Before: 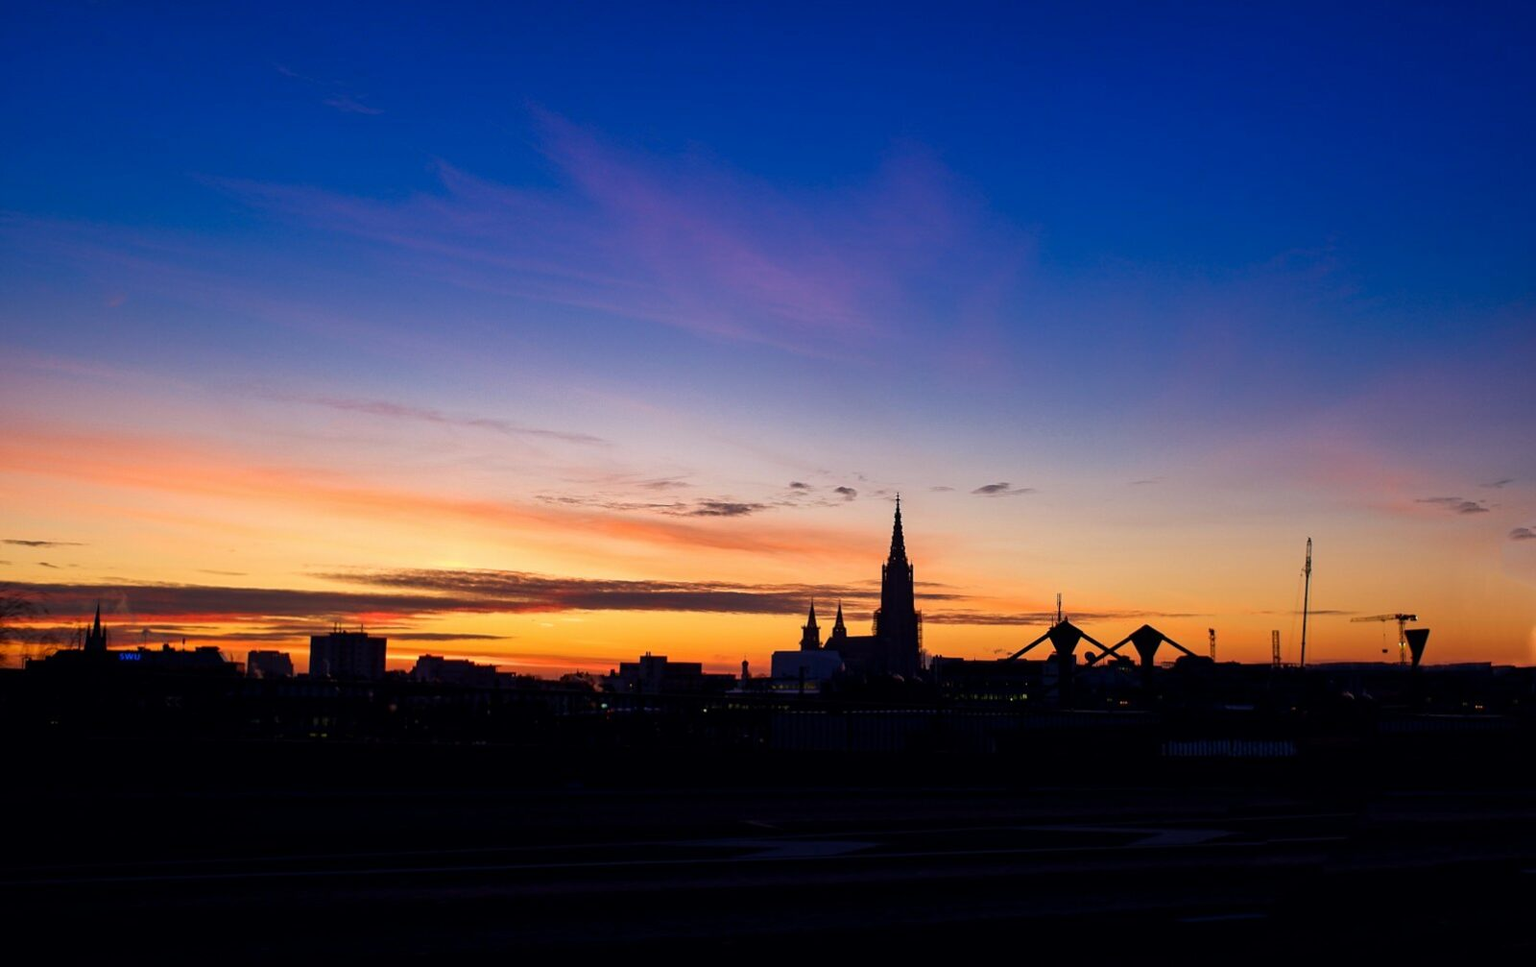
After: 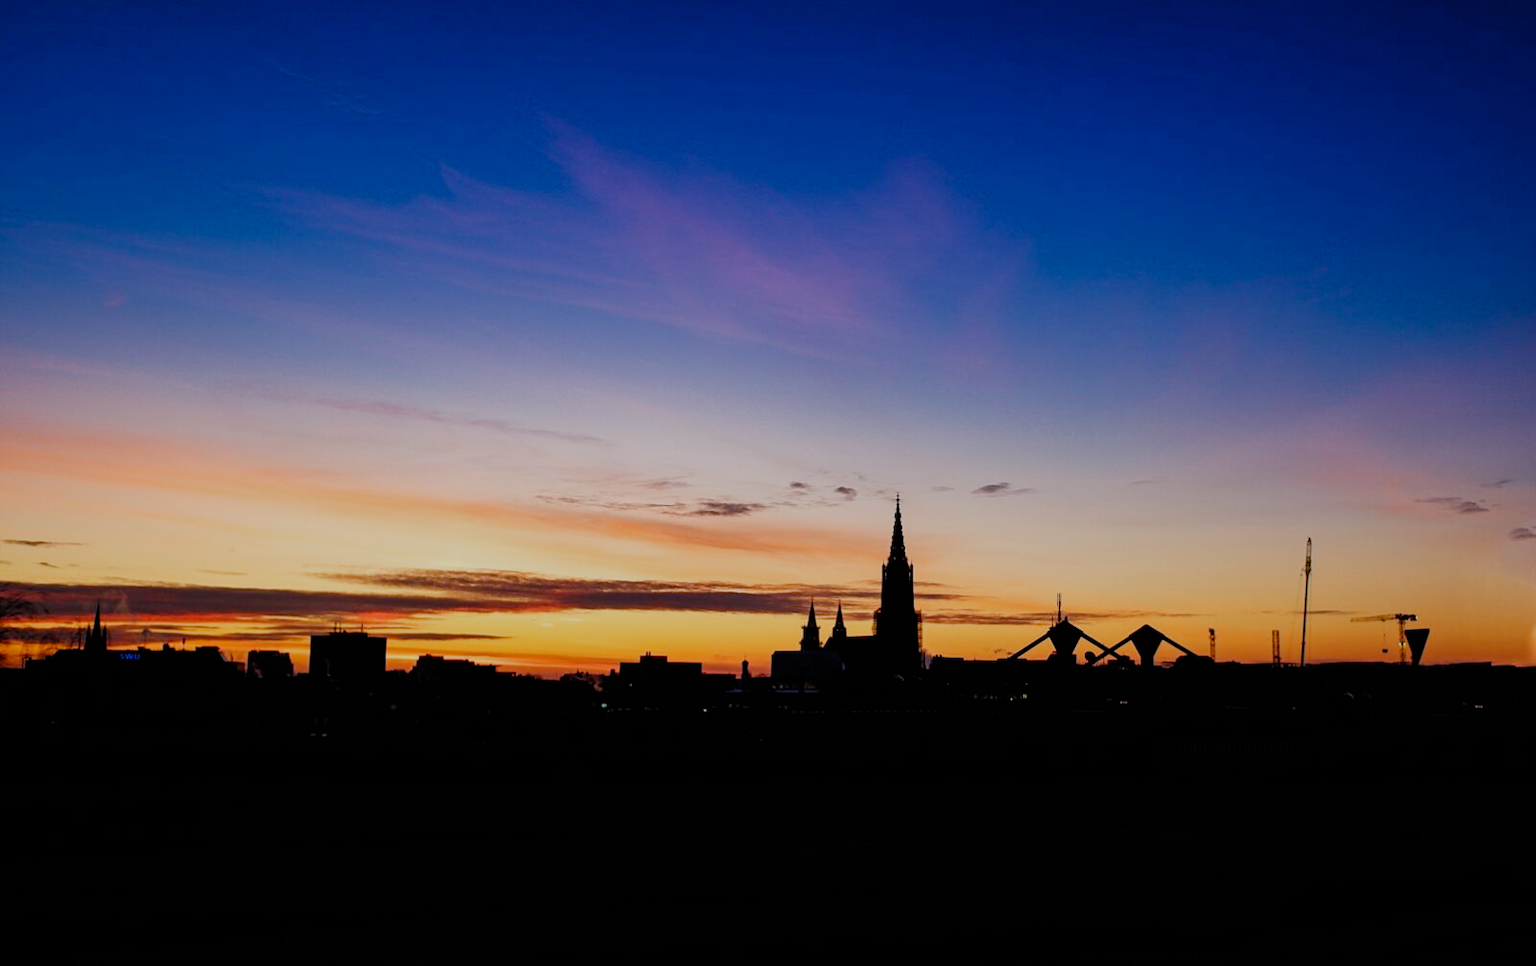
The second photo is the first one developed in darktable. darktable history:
filmic rgb: black relative exposure -7.43 EV, white relative exposure 4.84 EV, threshold 2.98 EV, hardness 3.4, preserve chrominance no, color science v3 (2019), use custom middle-gray values true, enable highlight reconstruction true
